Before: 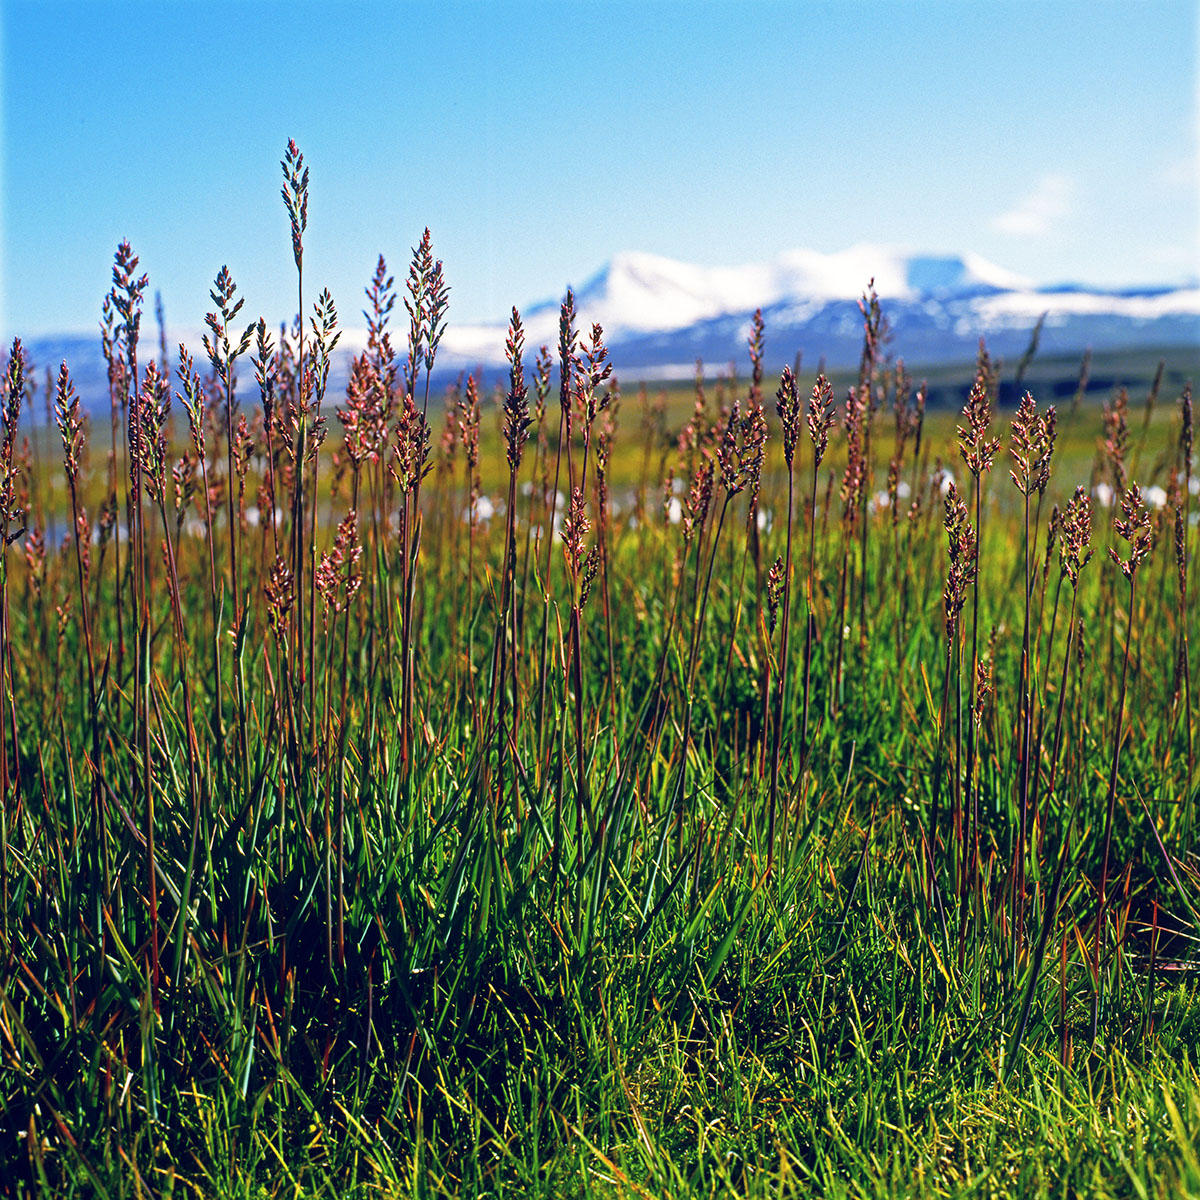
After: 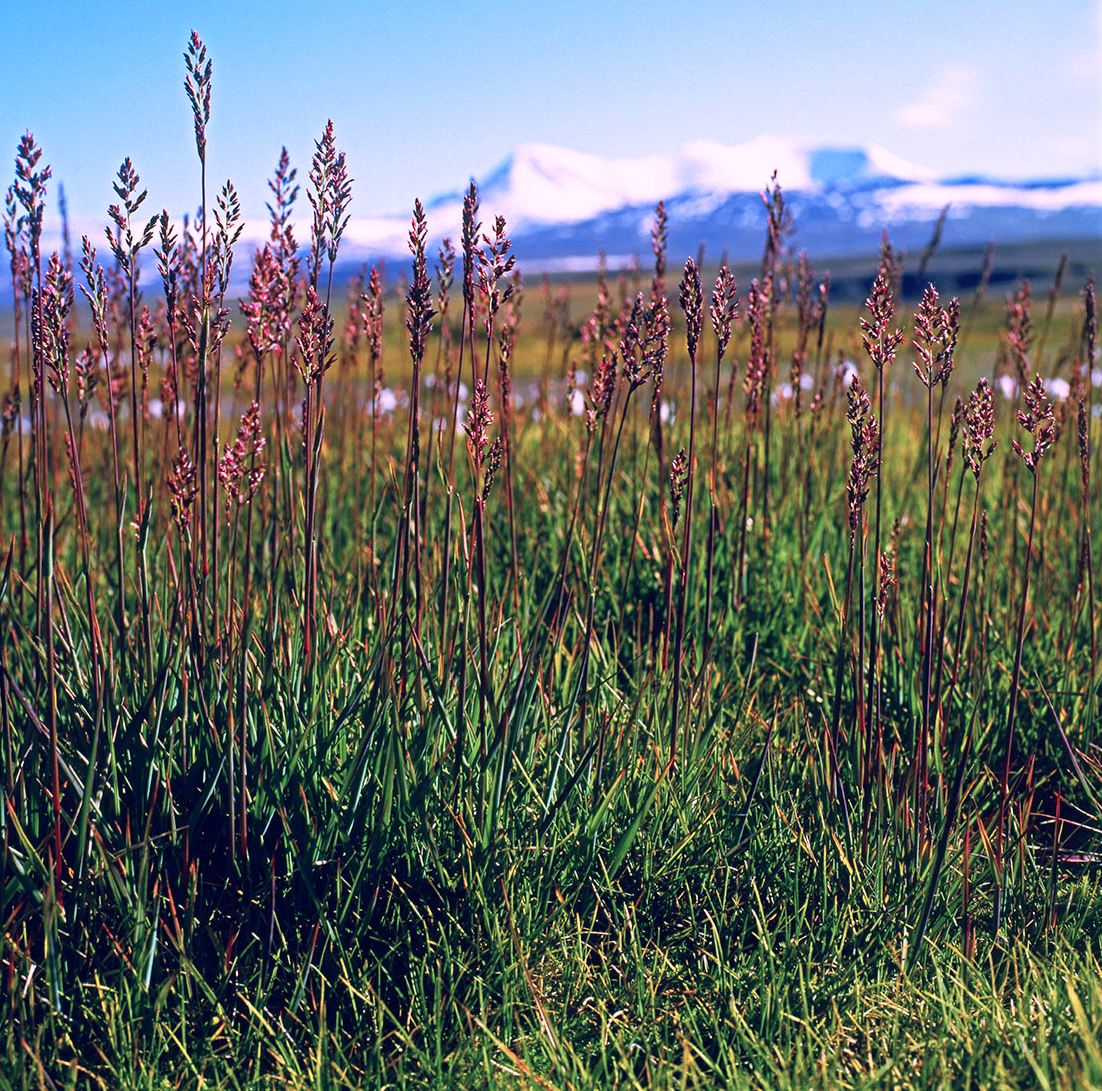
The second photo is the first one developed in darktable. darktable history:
crop and rotate: left 8.151%, top 9.052%
color correction: highlights a* 15.06, highlights b* -25.72
